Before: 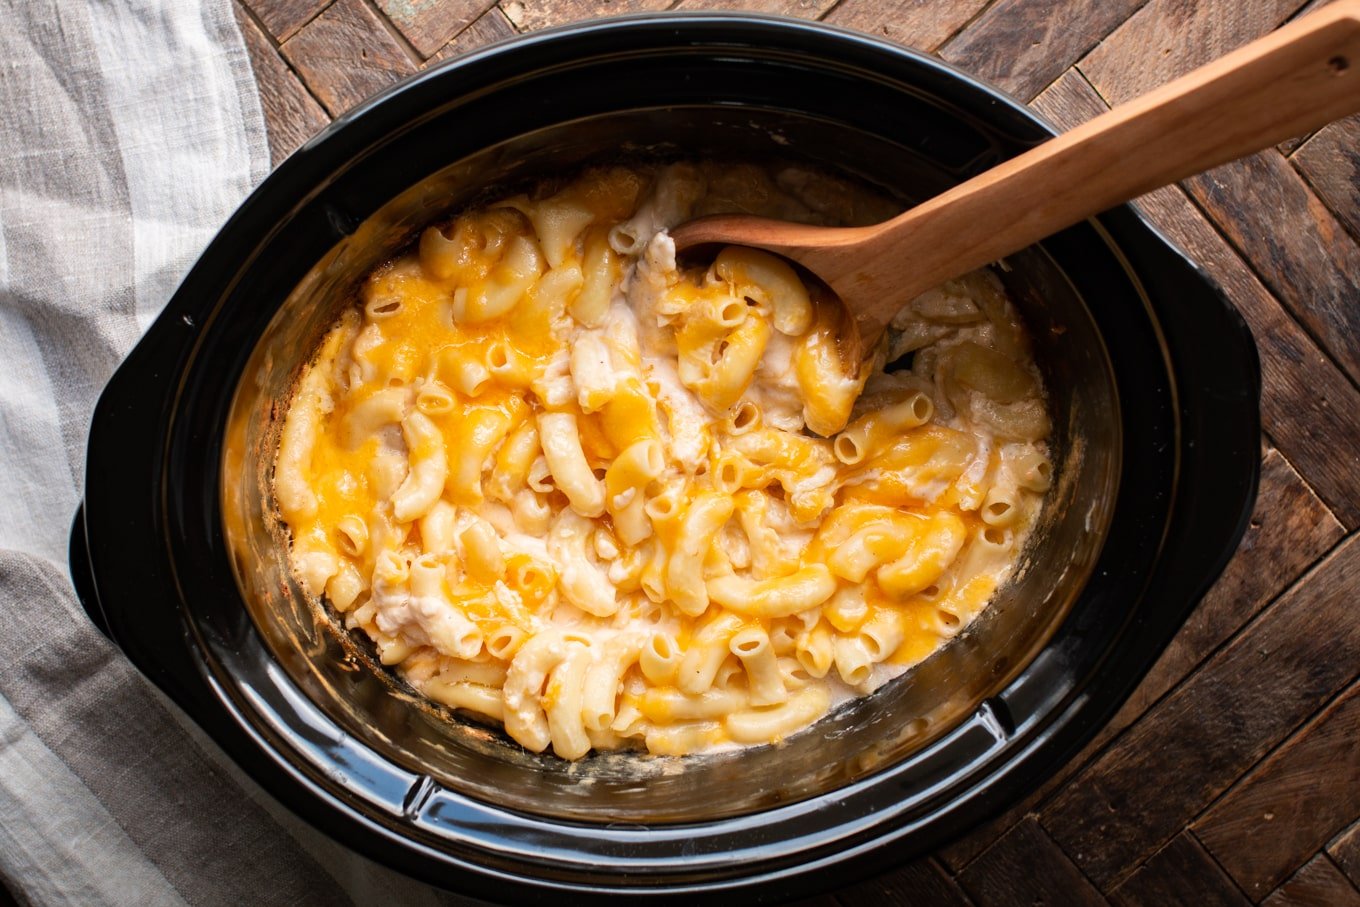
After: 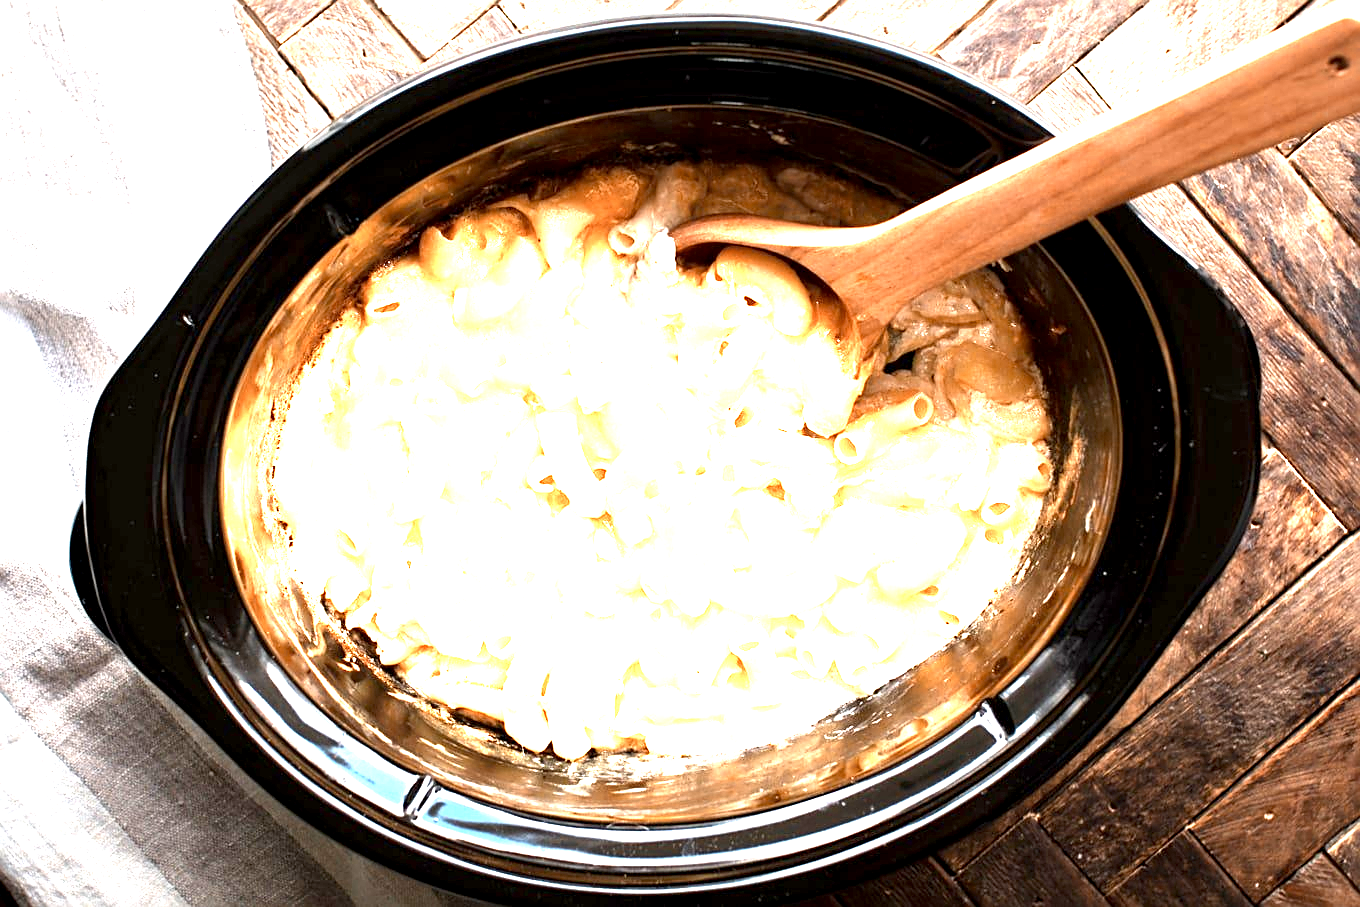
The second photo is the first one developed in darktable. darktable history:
exposure: black level correction 0.001, exposure 1.995 EV, compensate highlight preservation false
sharpen: amount 0.56
color zones: curves: ch0 [(0.018, 0.548) (0.197, 0.654) (0.425, 0.447) (0.605, 0.658) (0.732, 0.579)]; ch1 [(0.105, 0.531) (0.224, 0.531) (0.386, 0.39) (0.618, 0.456) (0.732, 0.456) (0.956, 0.421)]; ch2 [(0.039, 0.583) (0.215, 0.465) (0.399, 0.544) (0.465, 0.548) (0.614, 0.447) (0.724, 0.43) (0.882, 0.623) (0.956, 0.632)]
